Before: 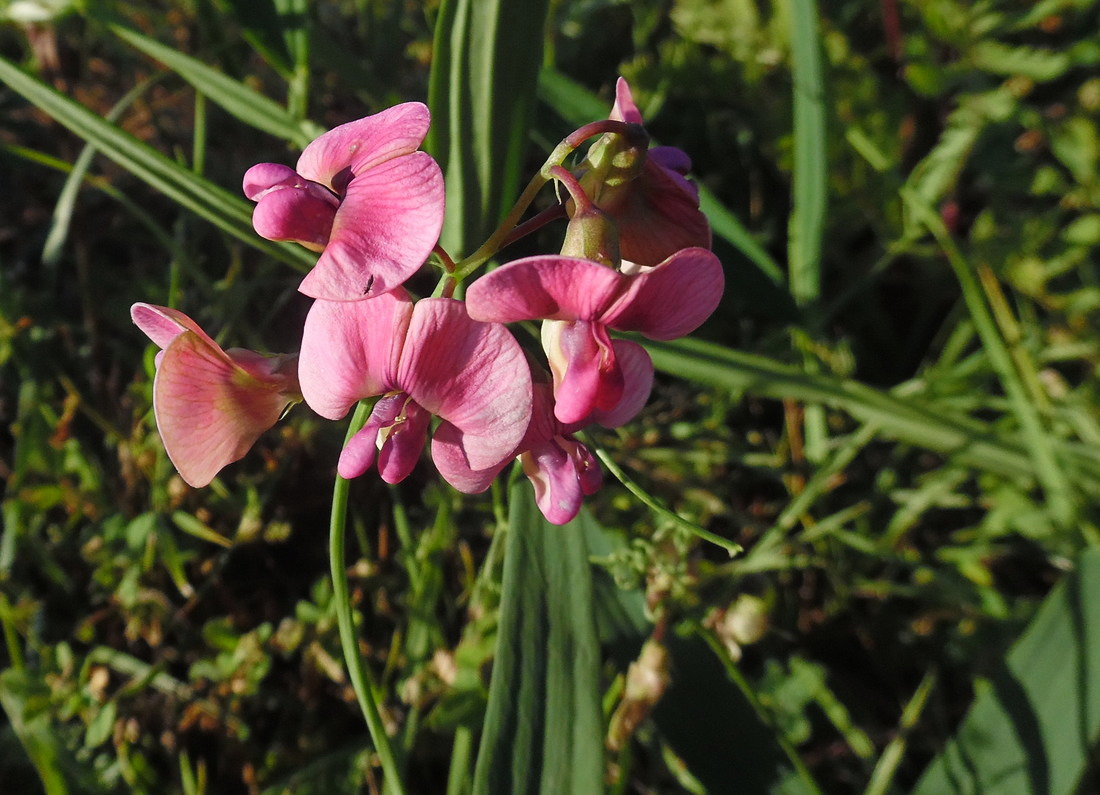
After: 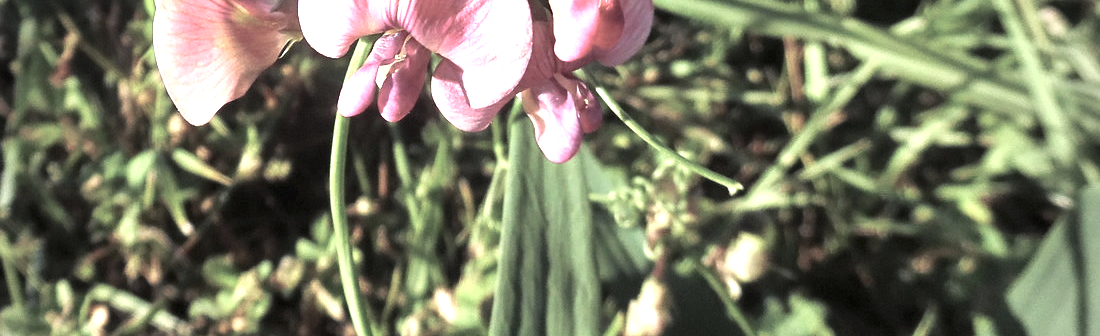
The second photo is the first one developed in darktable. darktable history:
exposure: black level correction 0.001, exposure 1.644 EV, compensate exposure bias true, compensate highlight preservation false
vignetting: center (-0.029, 0.243)
color balance rgb: perceptual saturation grading › global saturation -28.607%, perceptual saturation grading › highlights -20.156%, perceptual saturation grading › mid-tones -23.883%, perceptual saturation grading › shadows -23.508%, global vibrance 20%
crop: top 45.567%, bottom 12.16%
